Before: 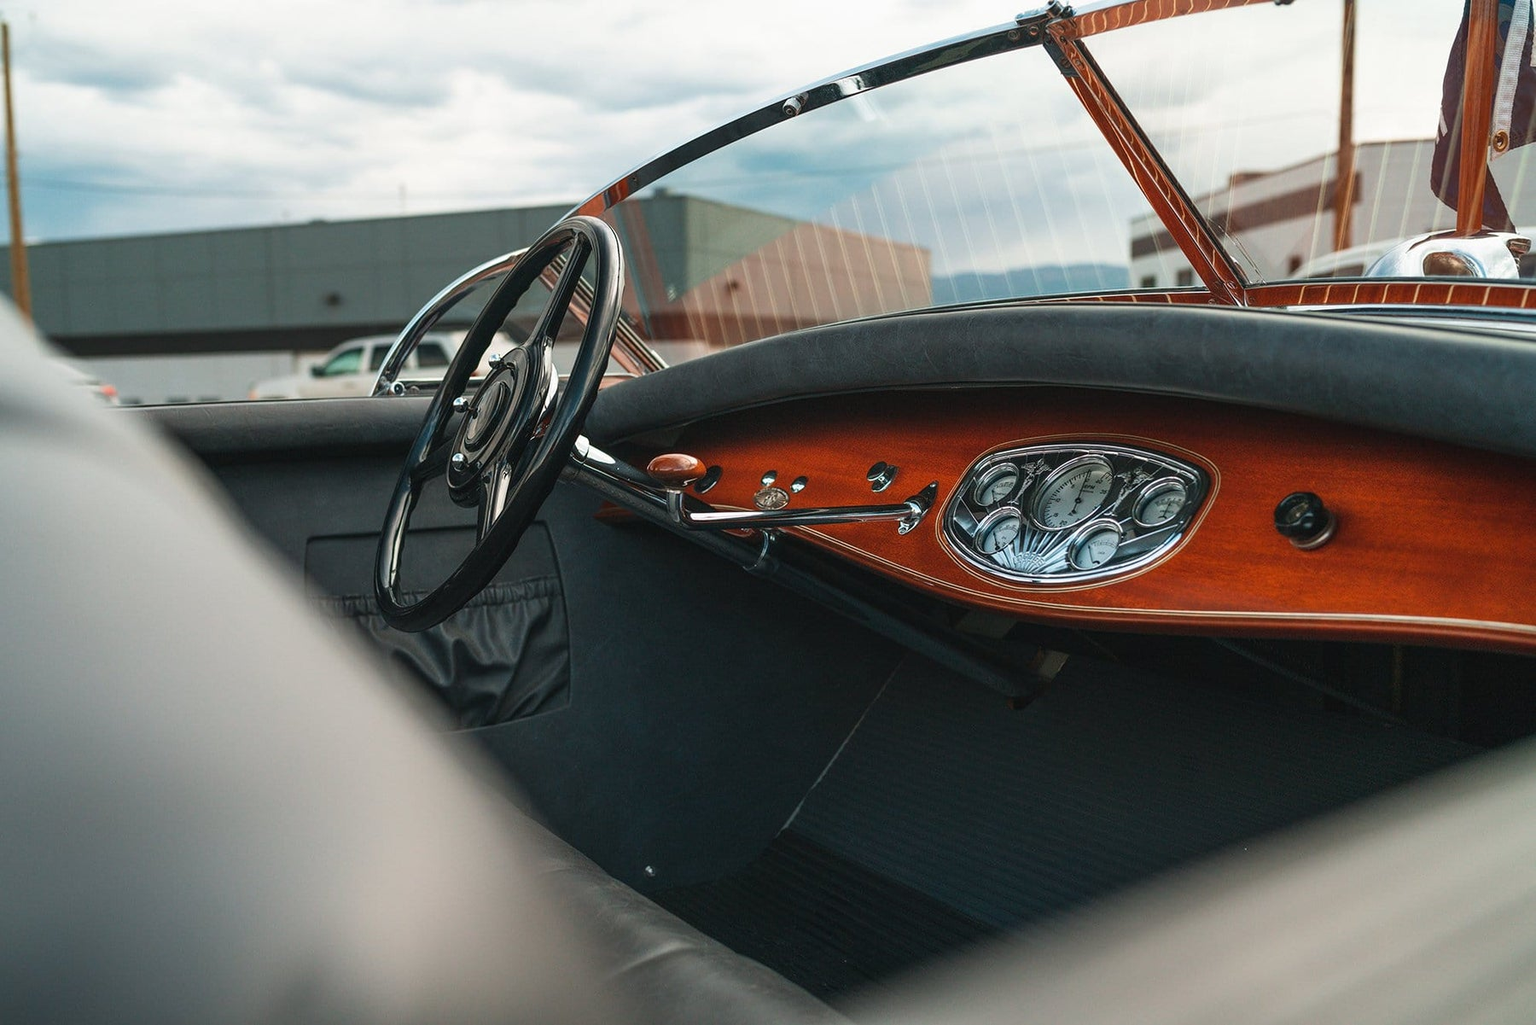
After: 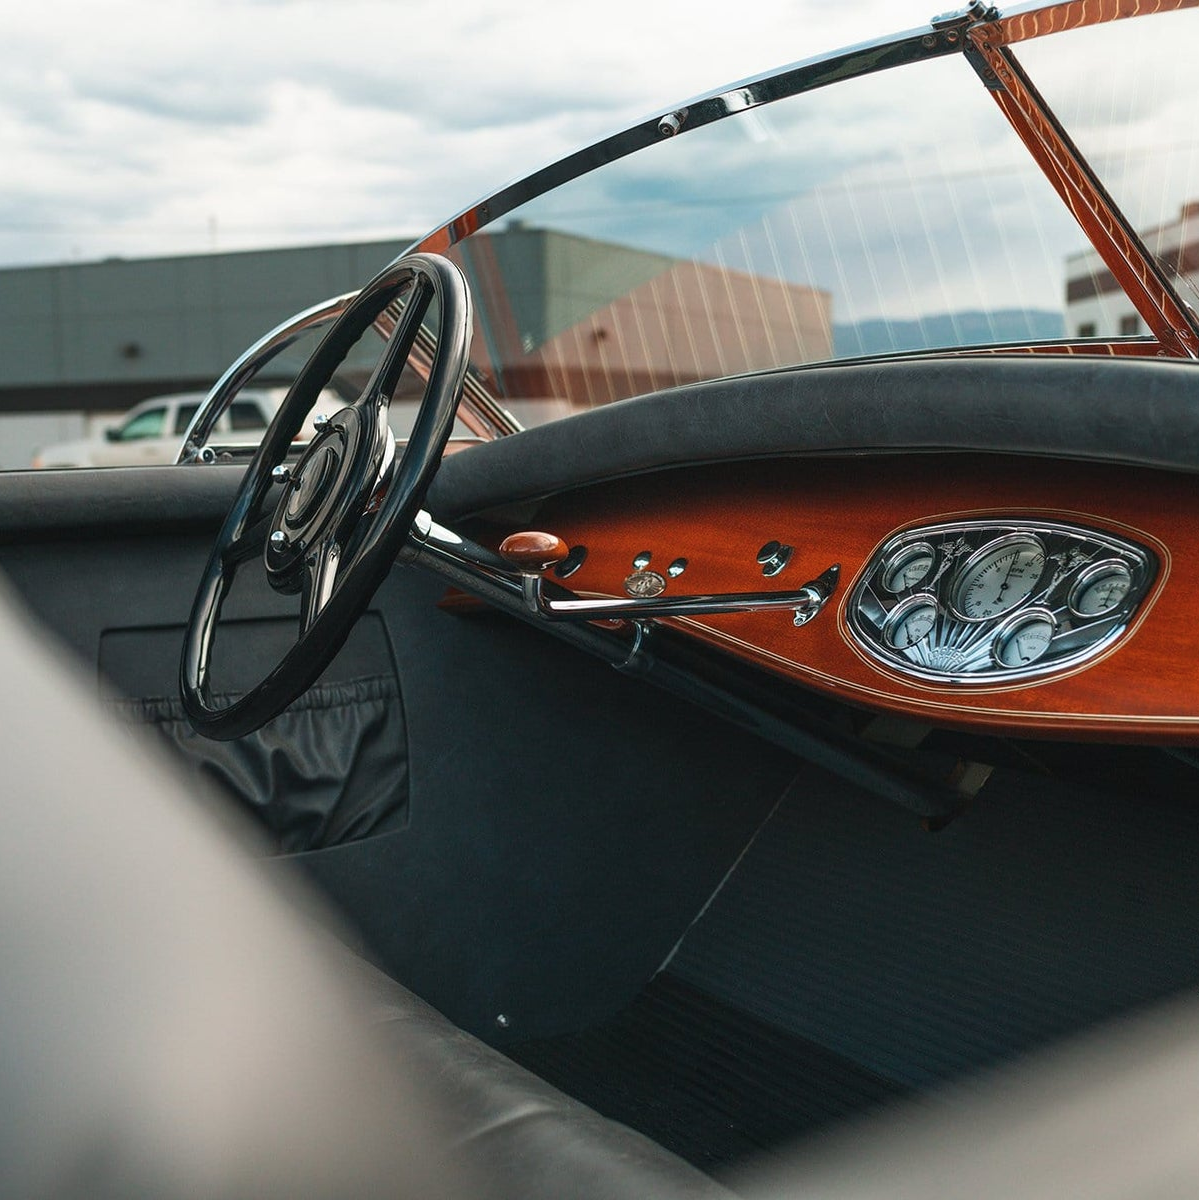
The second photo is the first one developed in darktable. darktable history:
crop and rotate: left 14.436%, right 18.898%
white balance: emerald 1
color balance rgb: on, module defaults
